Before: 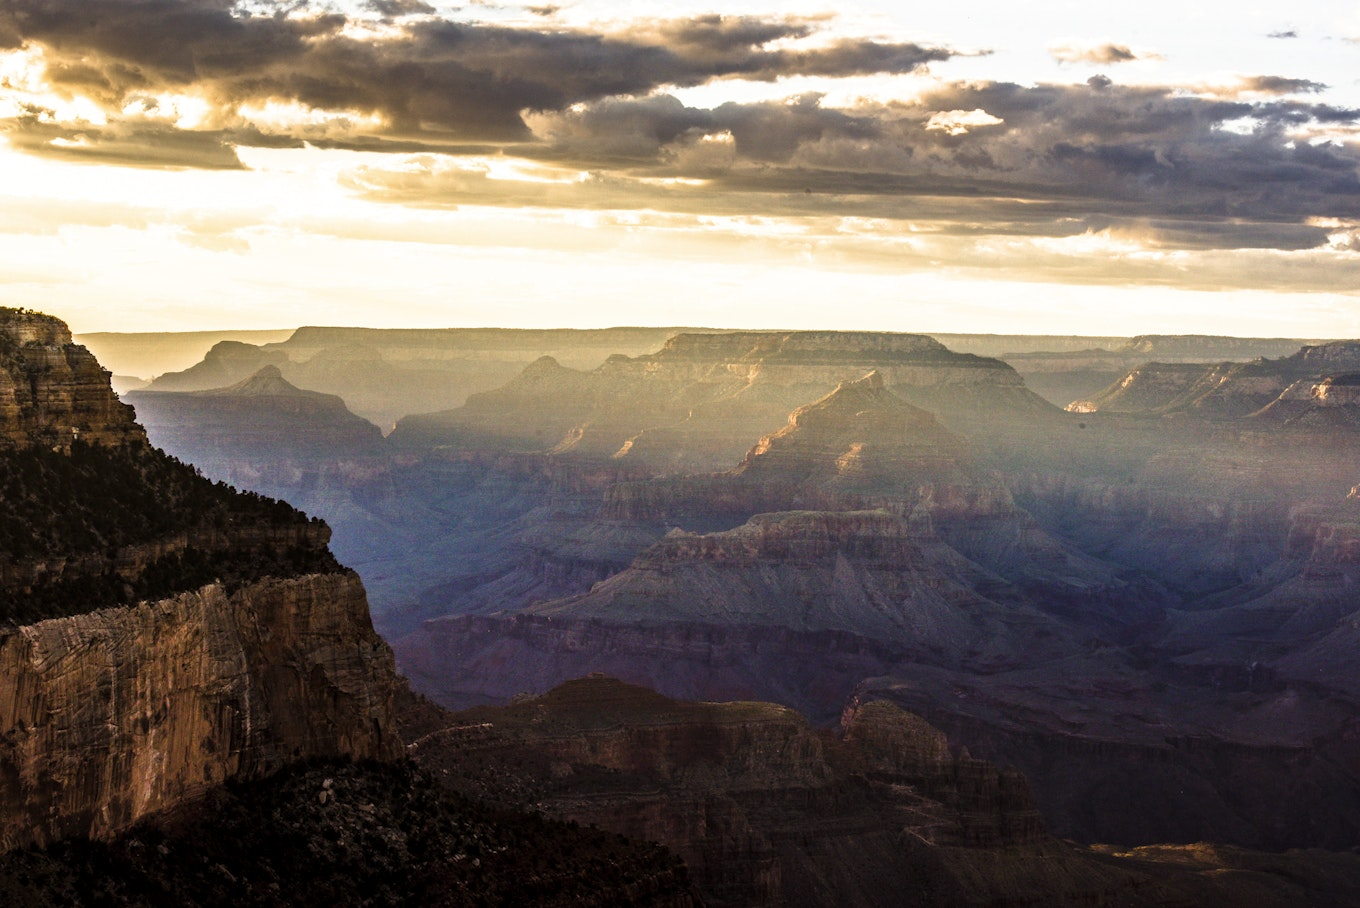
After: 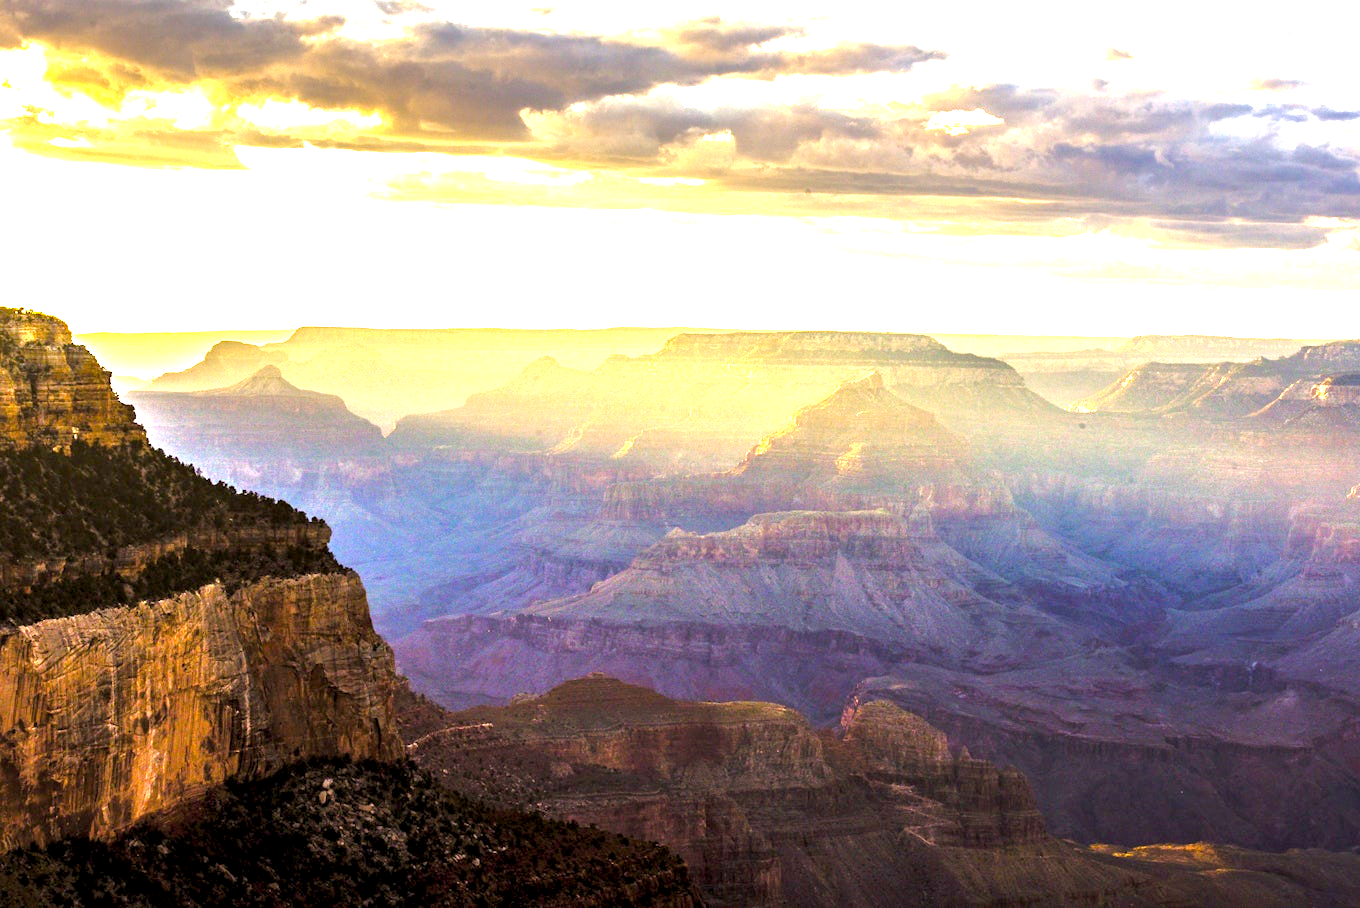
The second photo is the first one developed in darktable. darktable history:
exposure: black level correction 0.001, exposure 1.719 EV, compensate exposure bias true, compensate highlight preservation false
color balance rgb: perceptual saturation grading › global saturation 25%, perceptual brilliance grading › mid-tones 10%, perceptual brilliance grading › shadows 15%, global vibrance 20%
